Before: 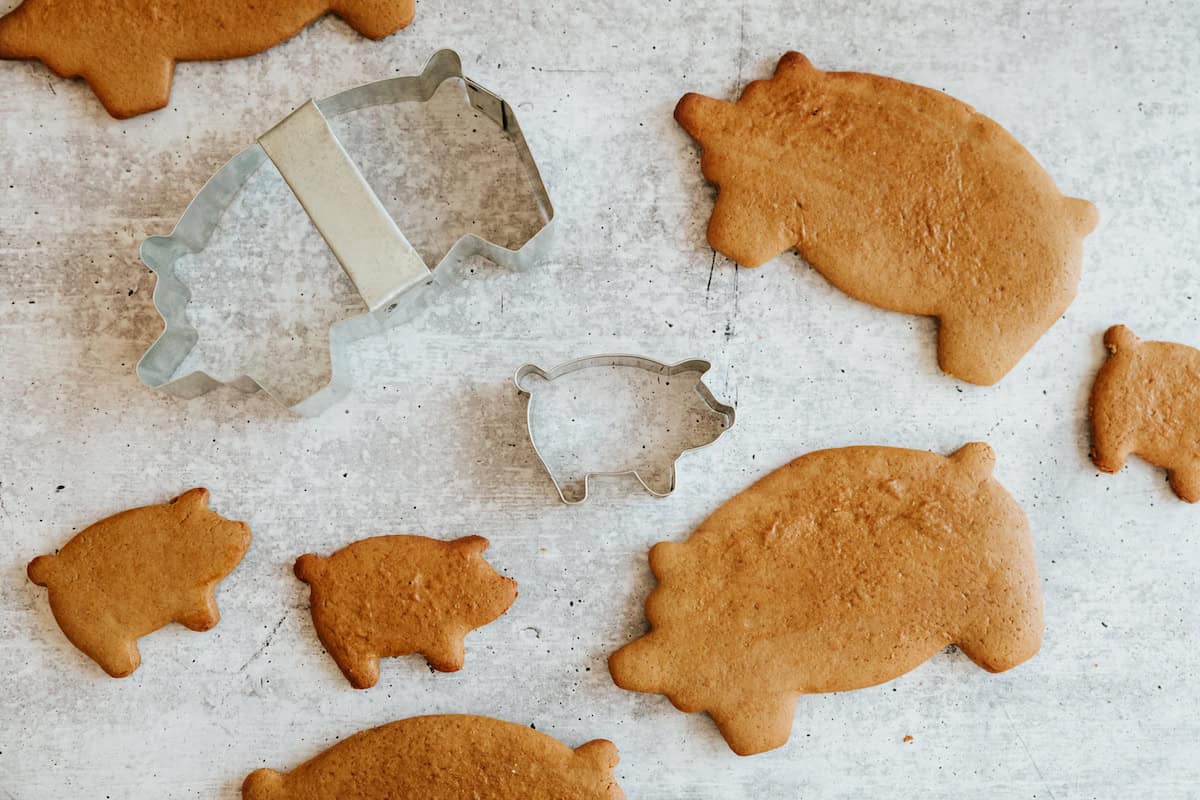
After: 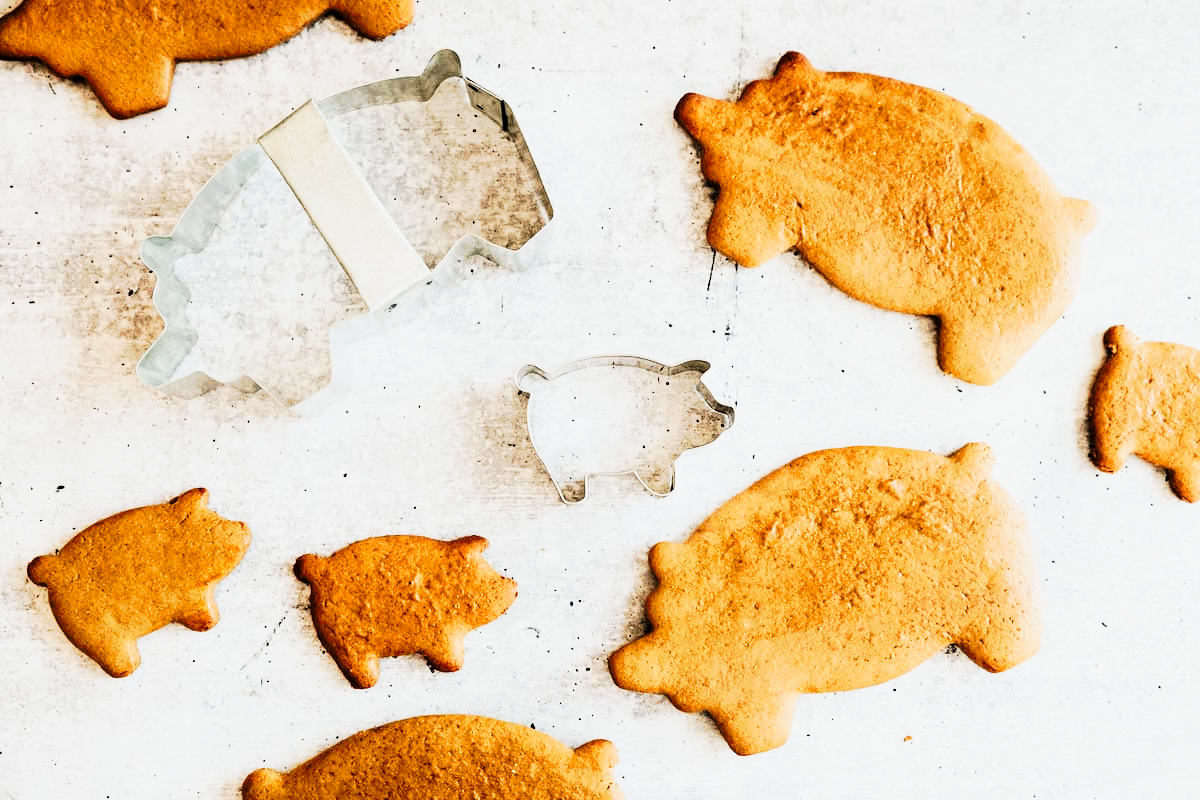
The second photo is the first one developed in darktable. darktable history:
exposure: black level correction 0.001, exposure -0.2 EV, compensate highlight preservation false
tone curve: curves: ch0 [(0, 0) (0.003, 0.003) (0.011, 0.013) (0.025, 0.029) (0.044, 0.052) (0.069, 0.081) (0.1, 0.116) (0.136, 0.158) (0.177, 0.207) (0.224, 0.268) (0.277, 0.373) (0.335, 0.465) (0.399, 0.565) (0.468, 0.674) (0.543, 0.79) (0.623, 0.853) (0.709, 0.918) (0.801, 0.956) (0.898, 0.977) (1, 1)], preserve colors none
filmic rgb: black relative exposure -5 EV, hardness 2.88, contrast 1.4, highlights saturation mix -30%
